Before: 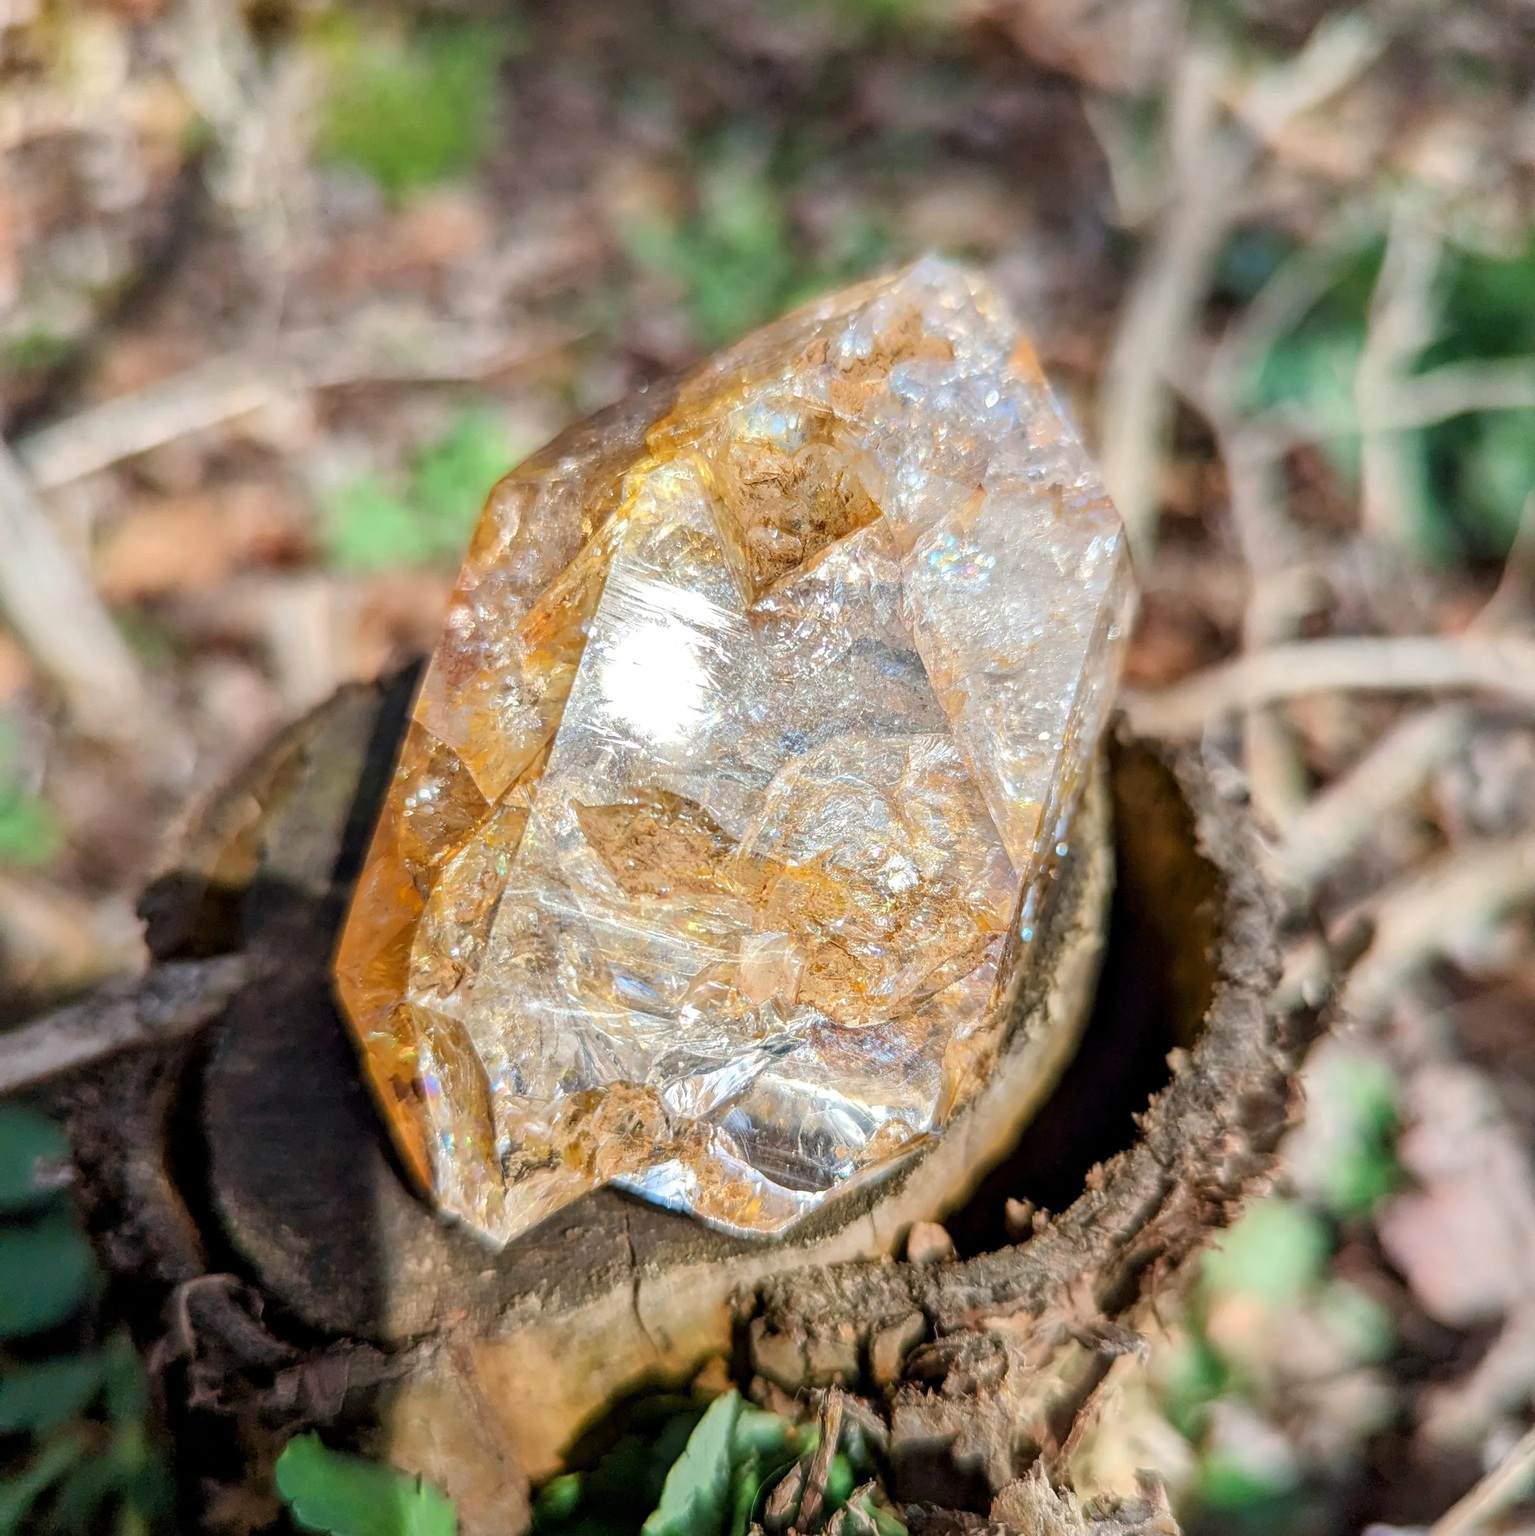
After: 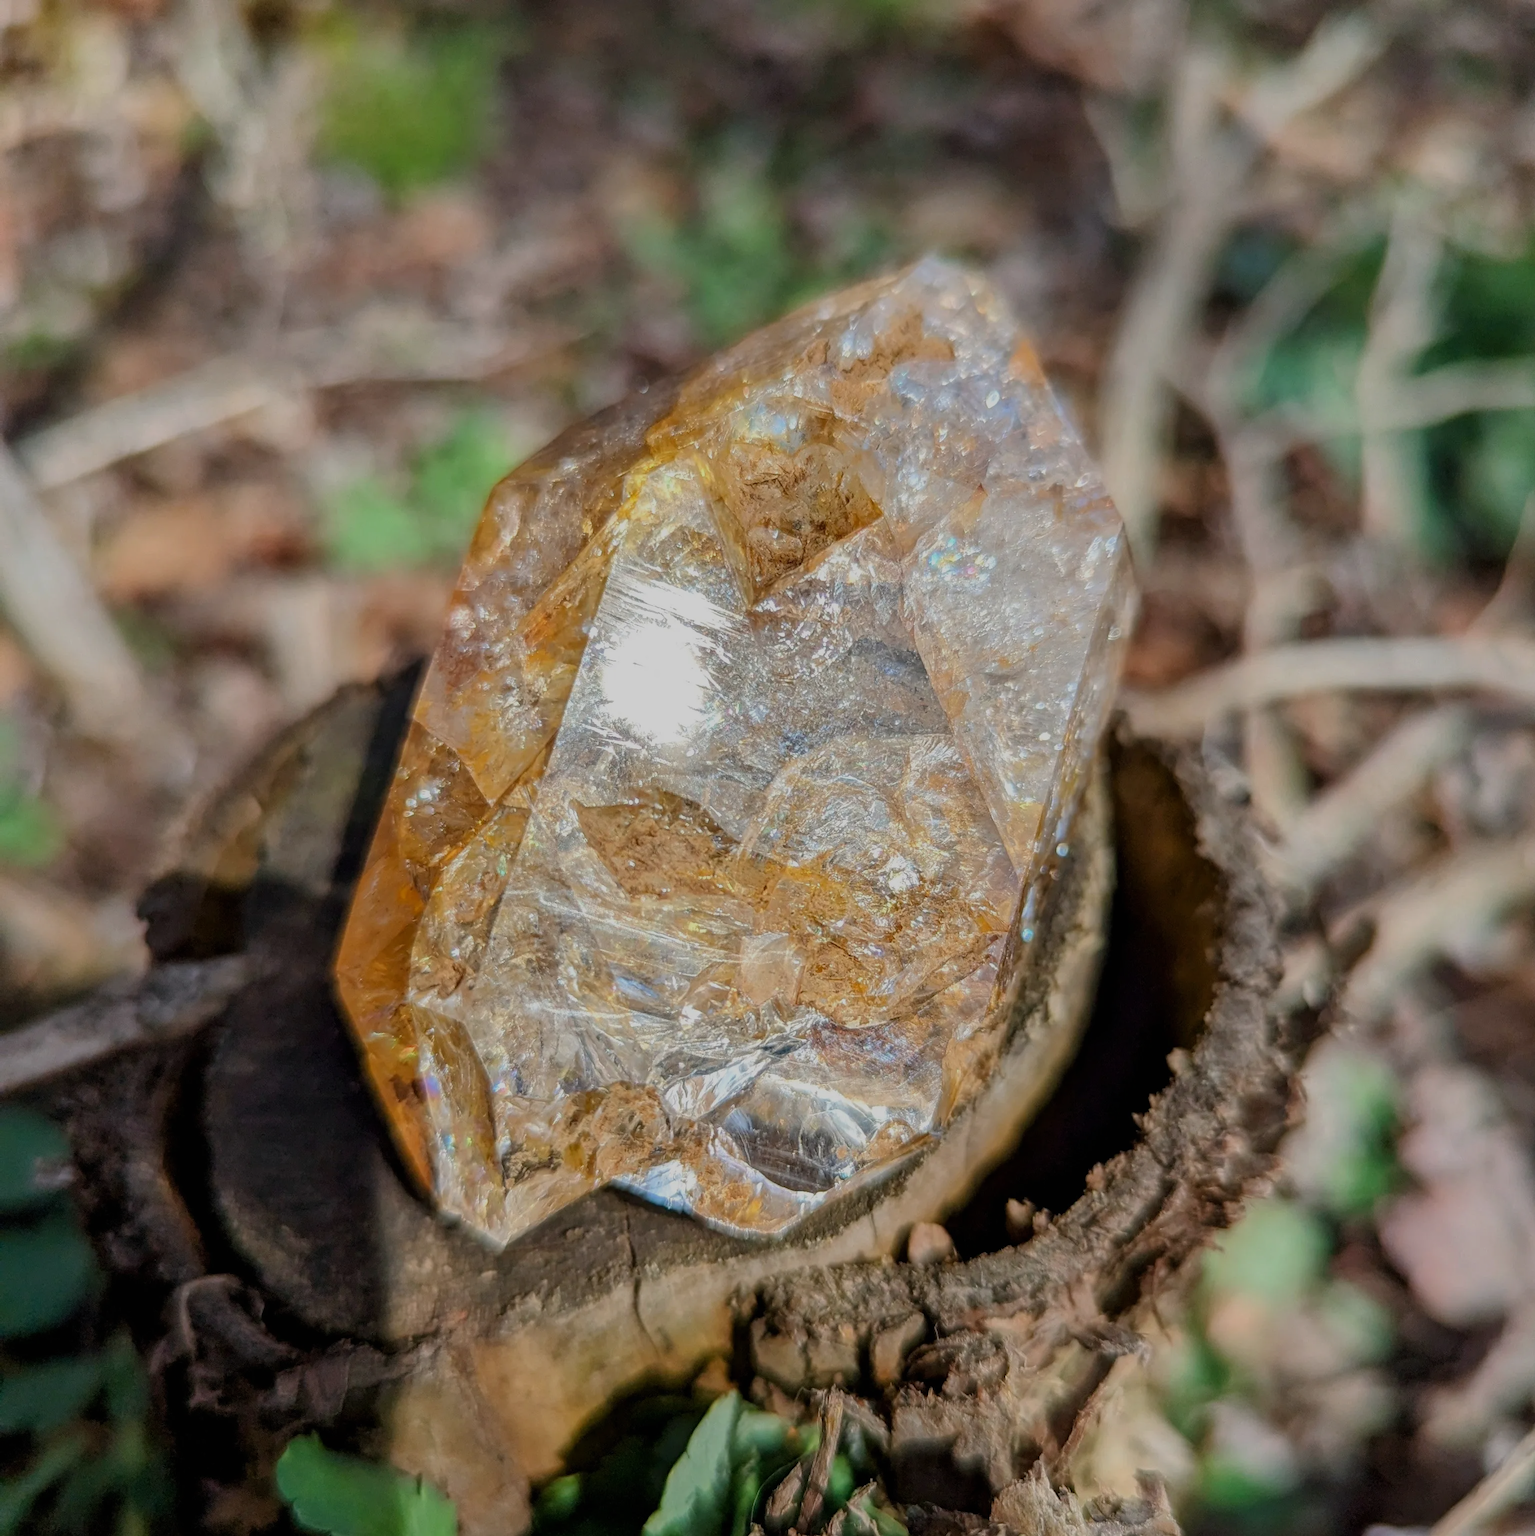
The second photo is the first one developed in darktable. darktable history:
tone equalizer: on, module defaults
exposure: black level correction 0, exposure -0.721 EV, compensate highlight preservation false
